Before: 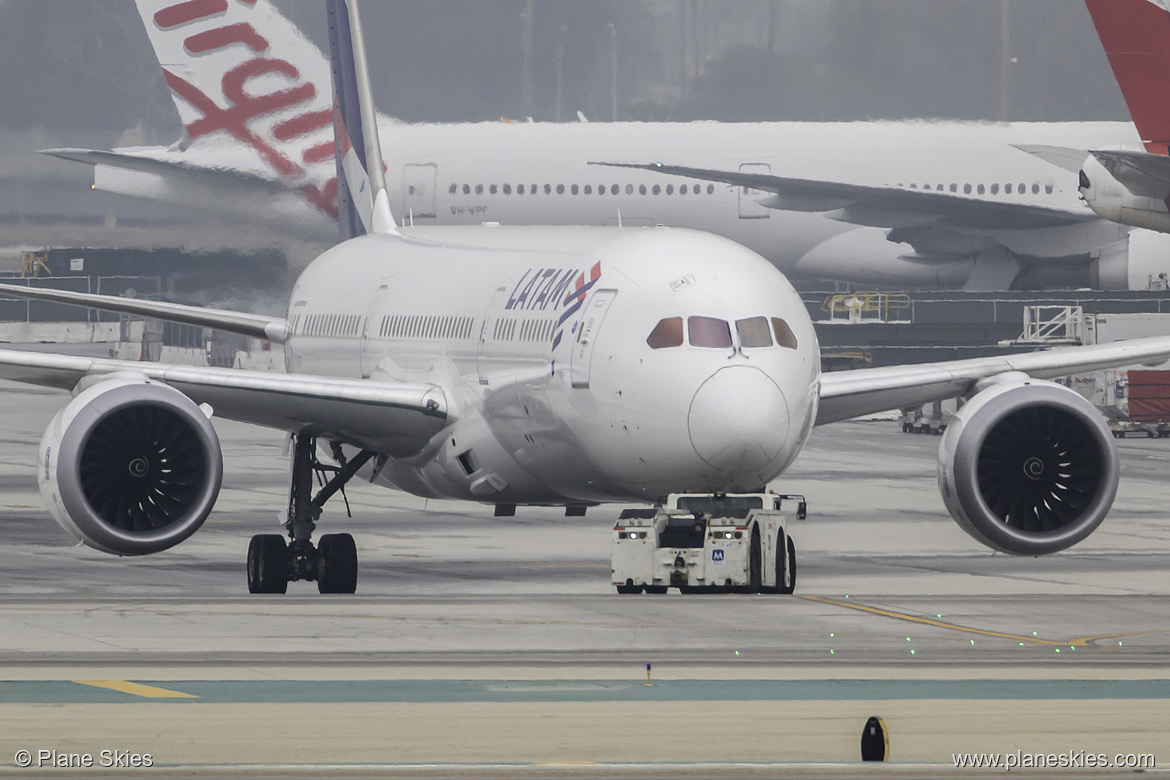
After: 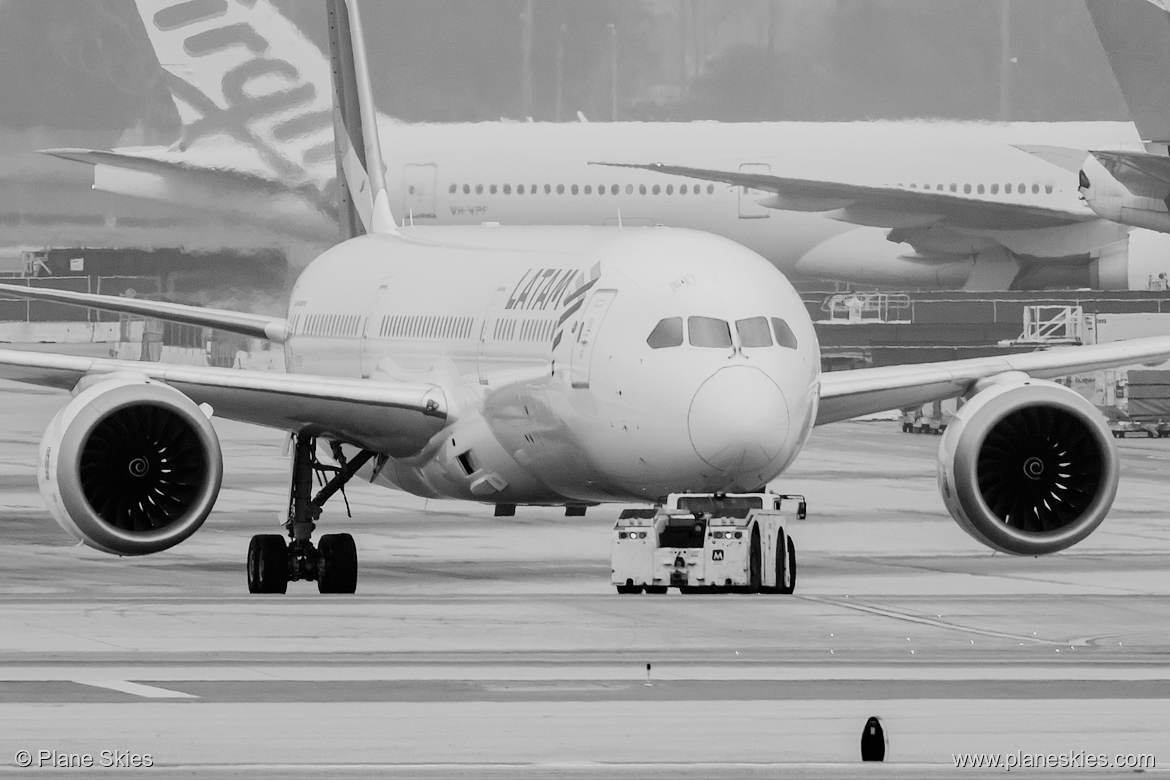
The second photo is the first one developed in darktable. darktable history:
color calibration: output gray [0.714, 0.278, 0, 0], illuminant same as pipeline (D50), adaptation none (bypass), x 0.332, y 0.334, temperature 5003.79 K
filmic rgb: black relative exposure -5.01 EV, white relative exposure 4 EV, threshold 5.99 EV, hardness 2.88, contrast 1.3, highlights saturation mix -29.45%, enable highlight reconstruction true
